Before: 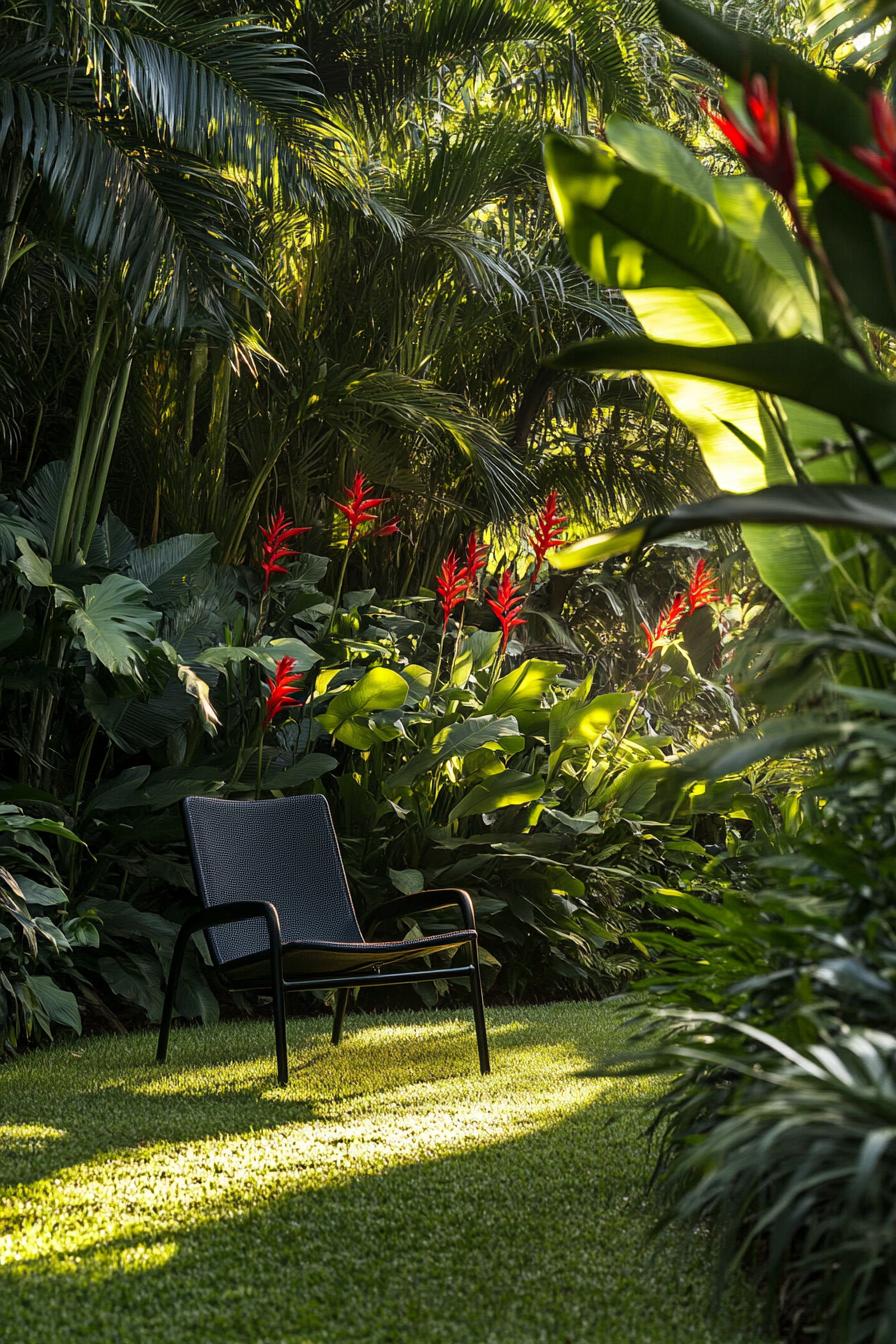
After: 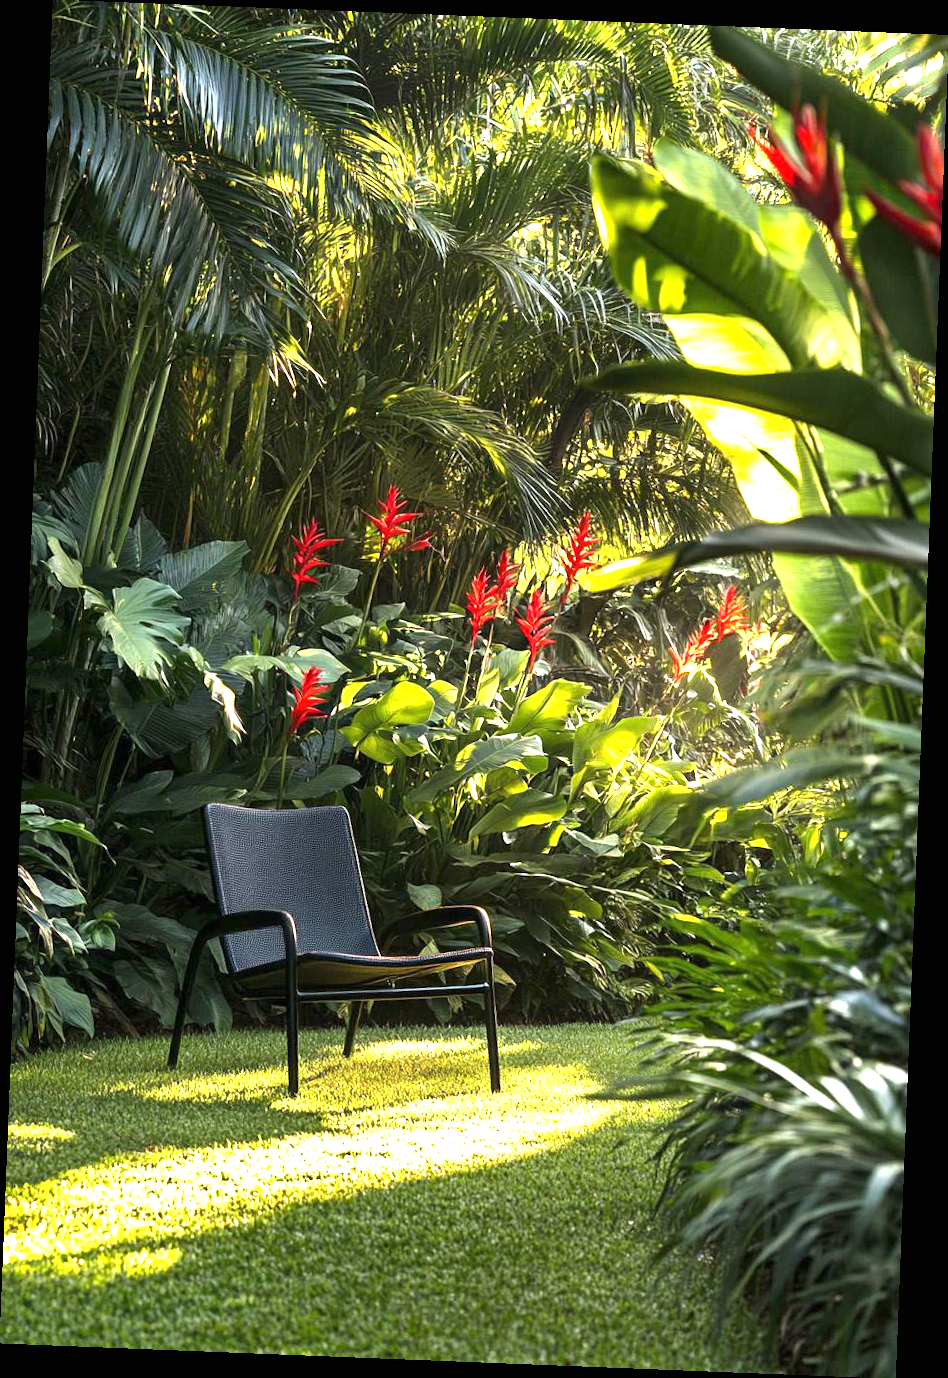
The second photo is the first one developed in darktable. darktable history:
exposure: black level correction 0, exposure 1.45 EV, compensate exposure bias true, compensate highlight preservation false
rotate and perspective: rotation 2.27°, automatic cropping off
